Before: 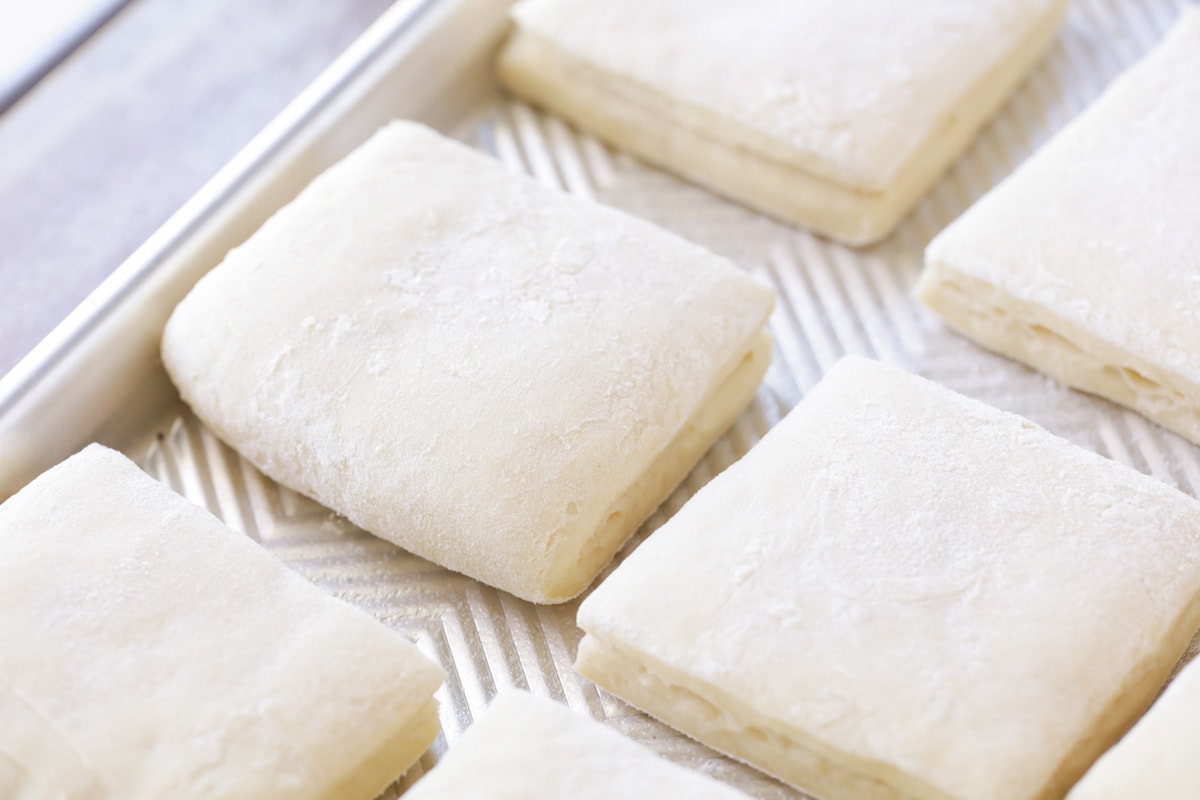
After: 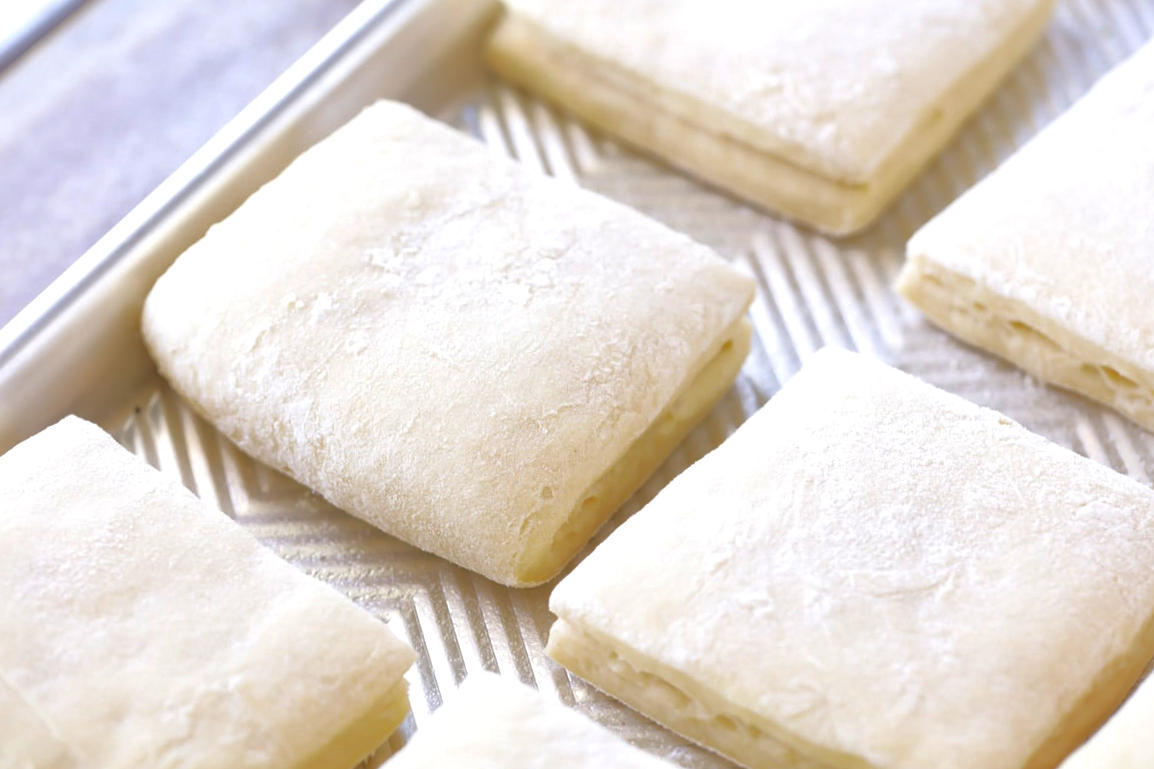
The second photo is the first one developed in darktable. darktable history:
contrast brightness saturation: contrast 0.038, saturation 0.163
shadows and highlights: on, module defaults
exposure: exposure 0.201 EV, compensate exposure bias true, compensate highlight preservation false
crop and rotate: angle -1.51°
local contrast: mode bilateral grid, contrast 14, coarseness 36, detail 106%, midtone range 0.2
